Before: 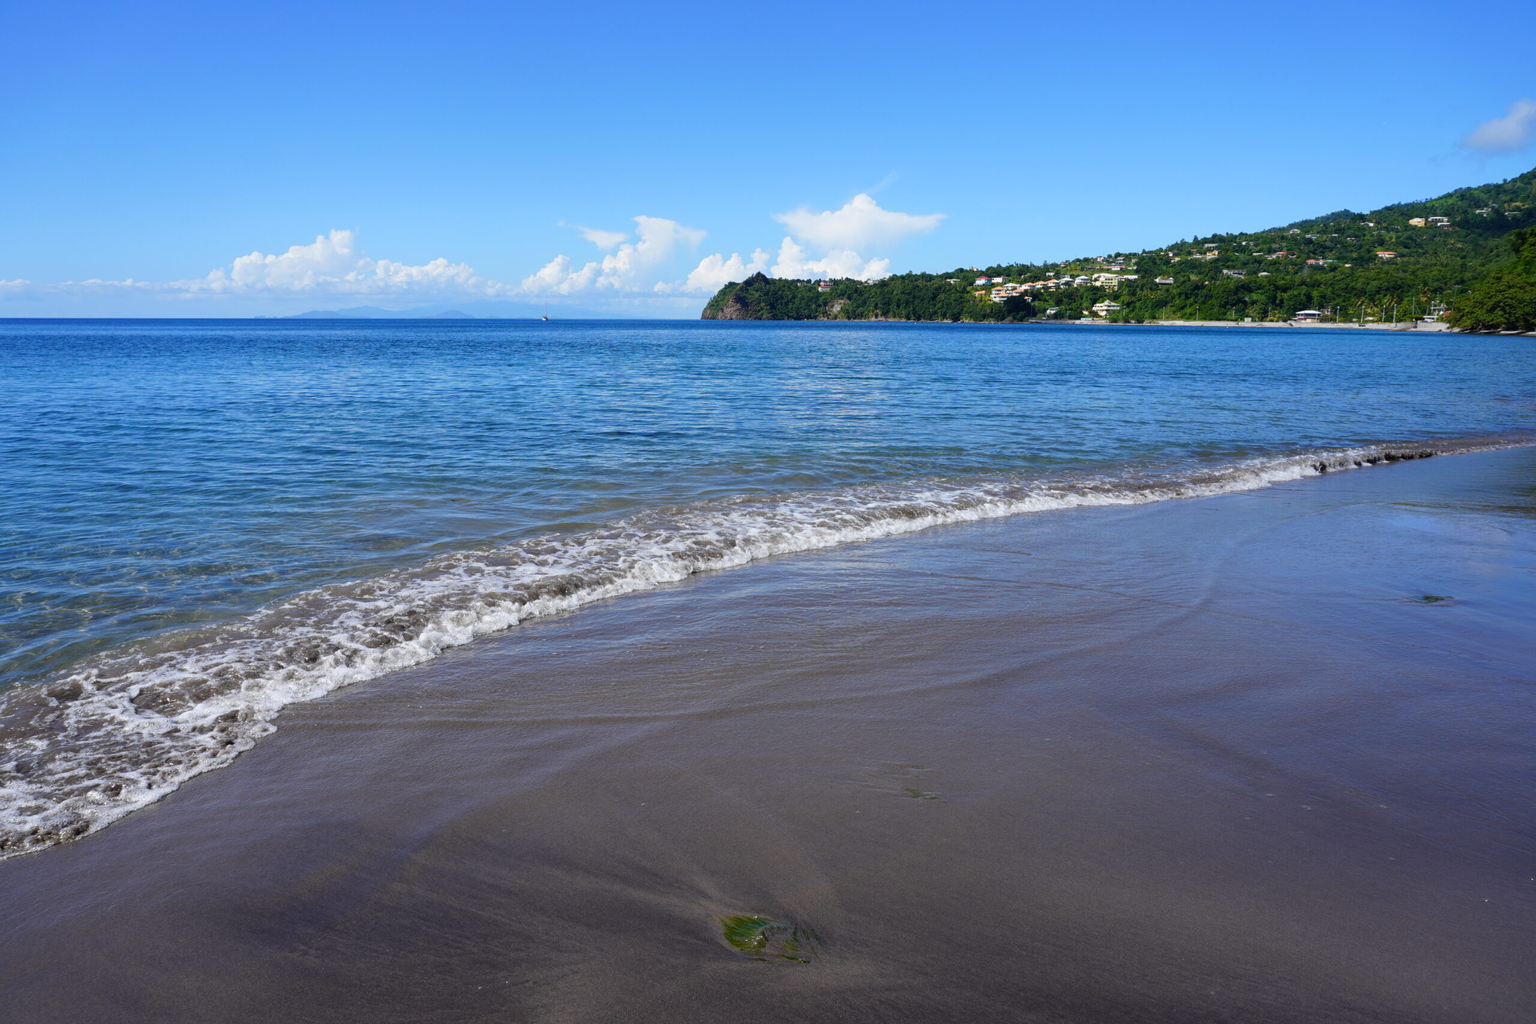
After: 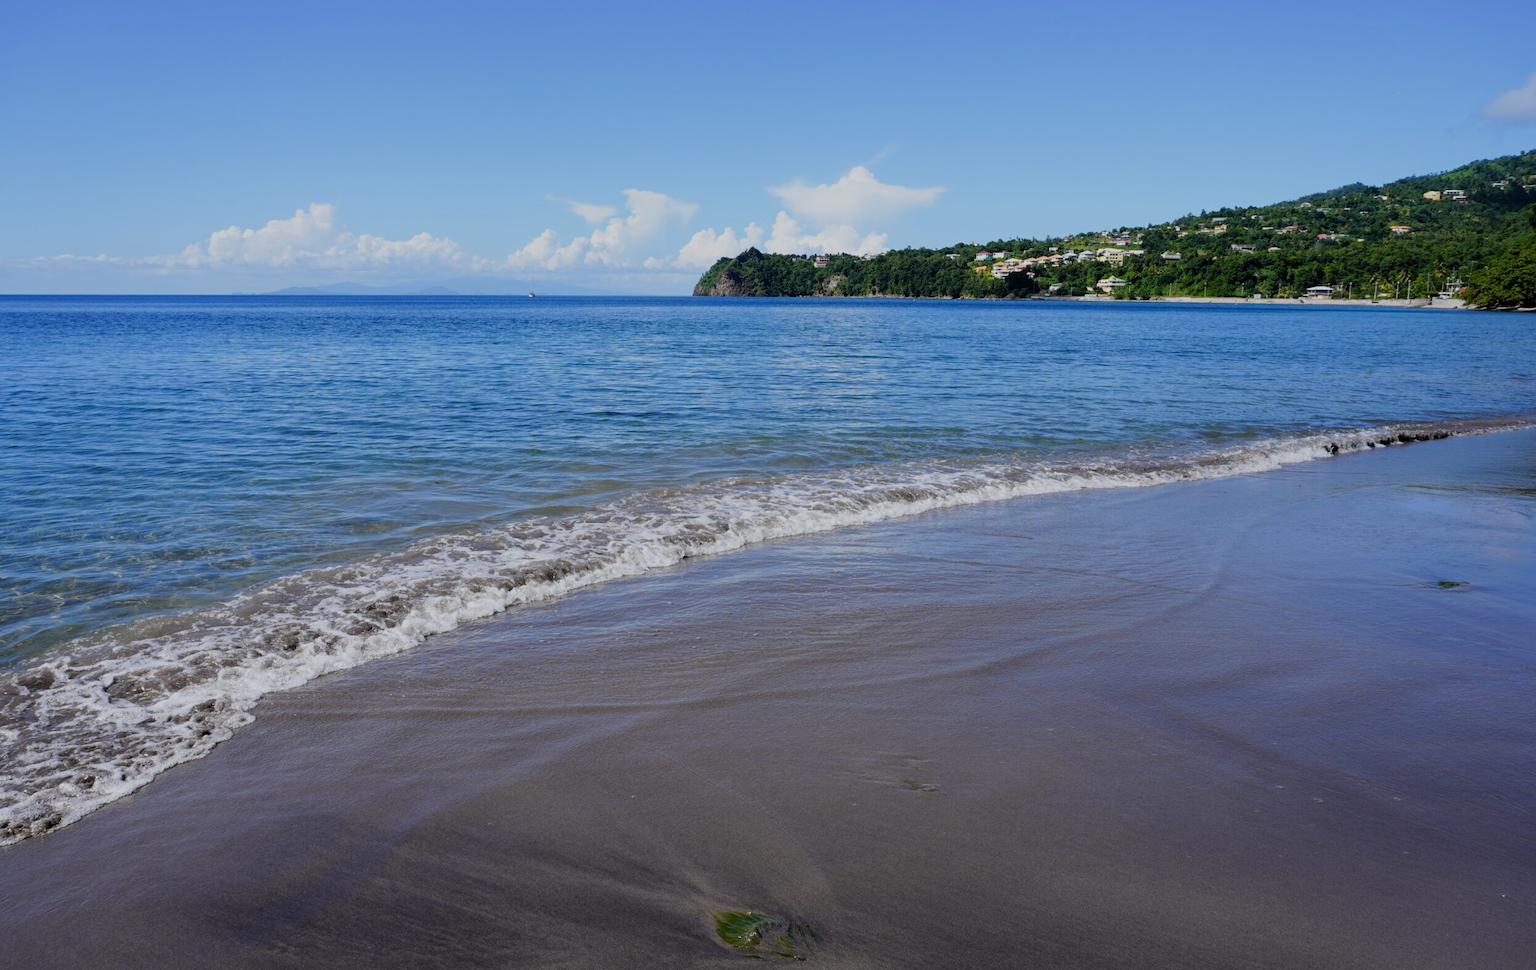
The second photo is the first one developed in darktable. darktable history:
filmic rgb: black relative exposure -7.65 EV, white relative exposure 4.56 EV, hardness 3.61
crop: left 1.964%, top 3.251%, right 1.122%, bottom 4.933%
